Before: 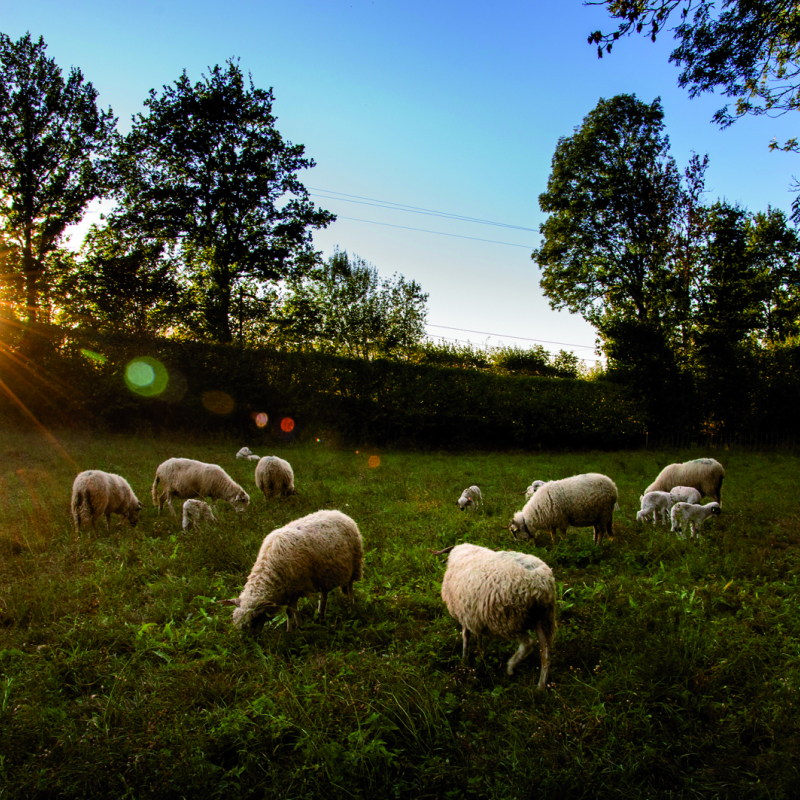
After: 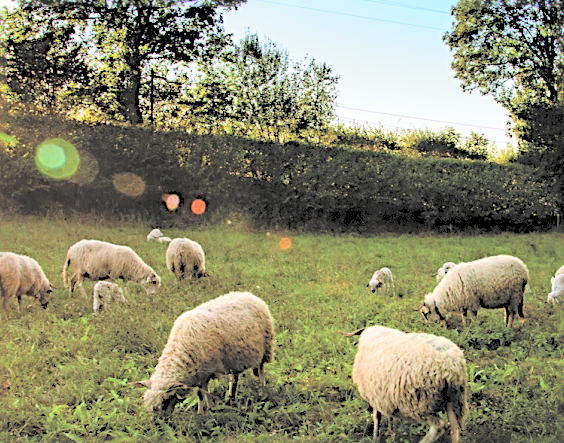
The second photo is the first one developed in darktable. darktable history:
contrast brightness saturation: brightness 0.982
crop: left 11.152%, top 27.29%, right 18.304%, bottom 17.241%
sharpen: radius 2.761
